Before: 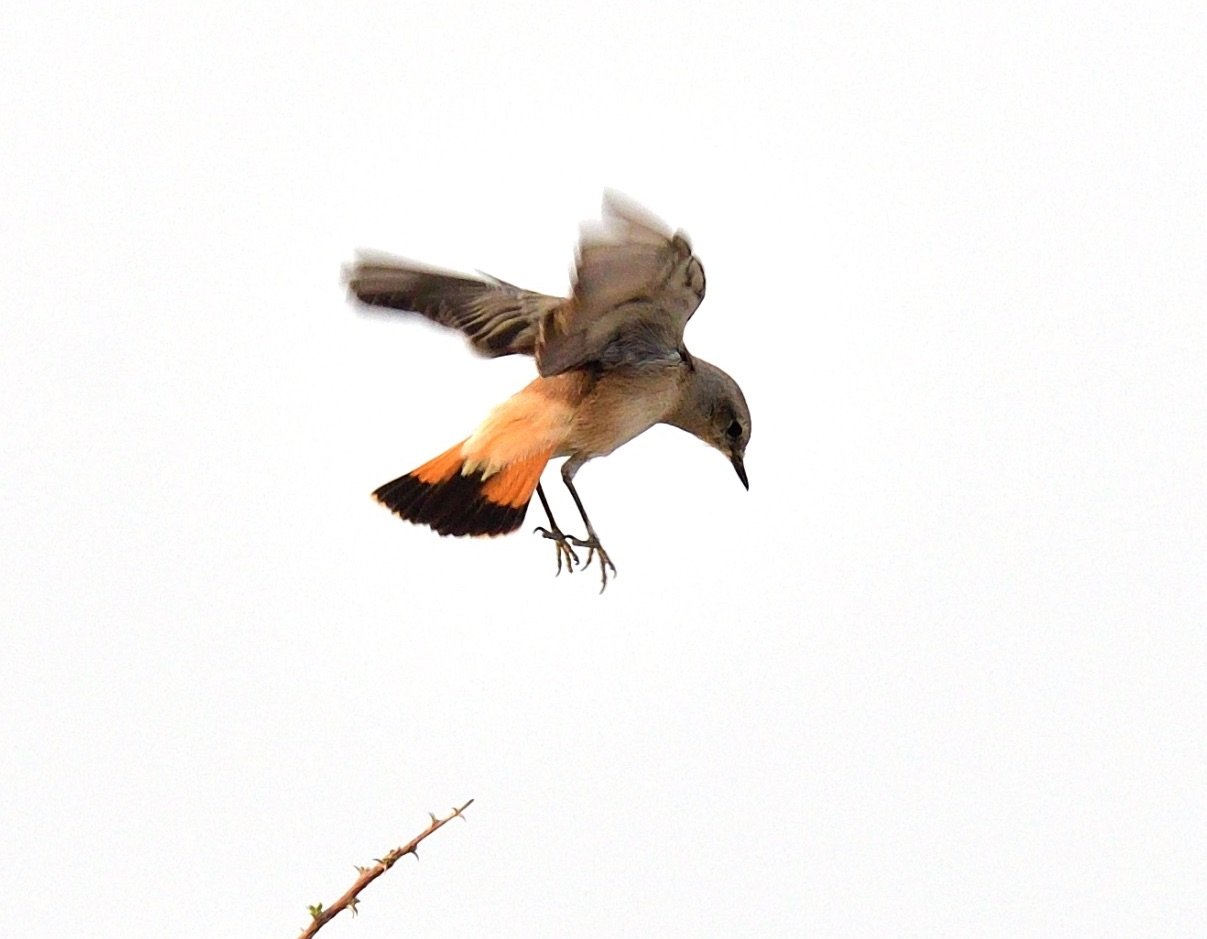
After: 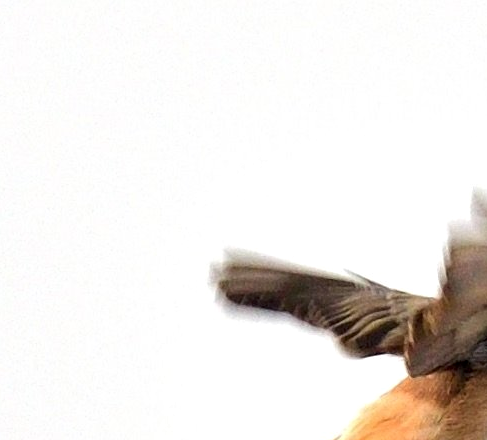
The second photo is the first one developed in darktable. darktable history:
crop and rotate: left 10.906%, top 0.072%, right 48.664%, bottom 53.041%
tone equalizer: on, module defaults
local contrast: highlights 104%, shadows 102%, detail 119%, midtone range 0.2
